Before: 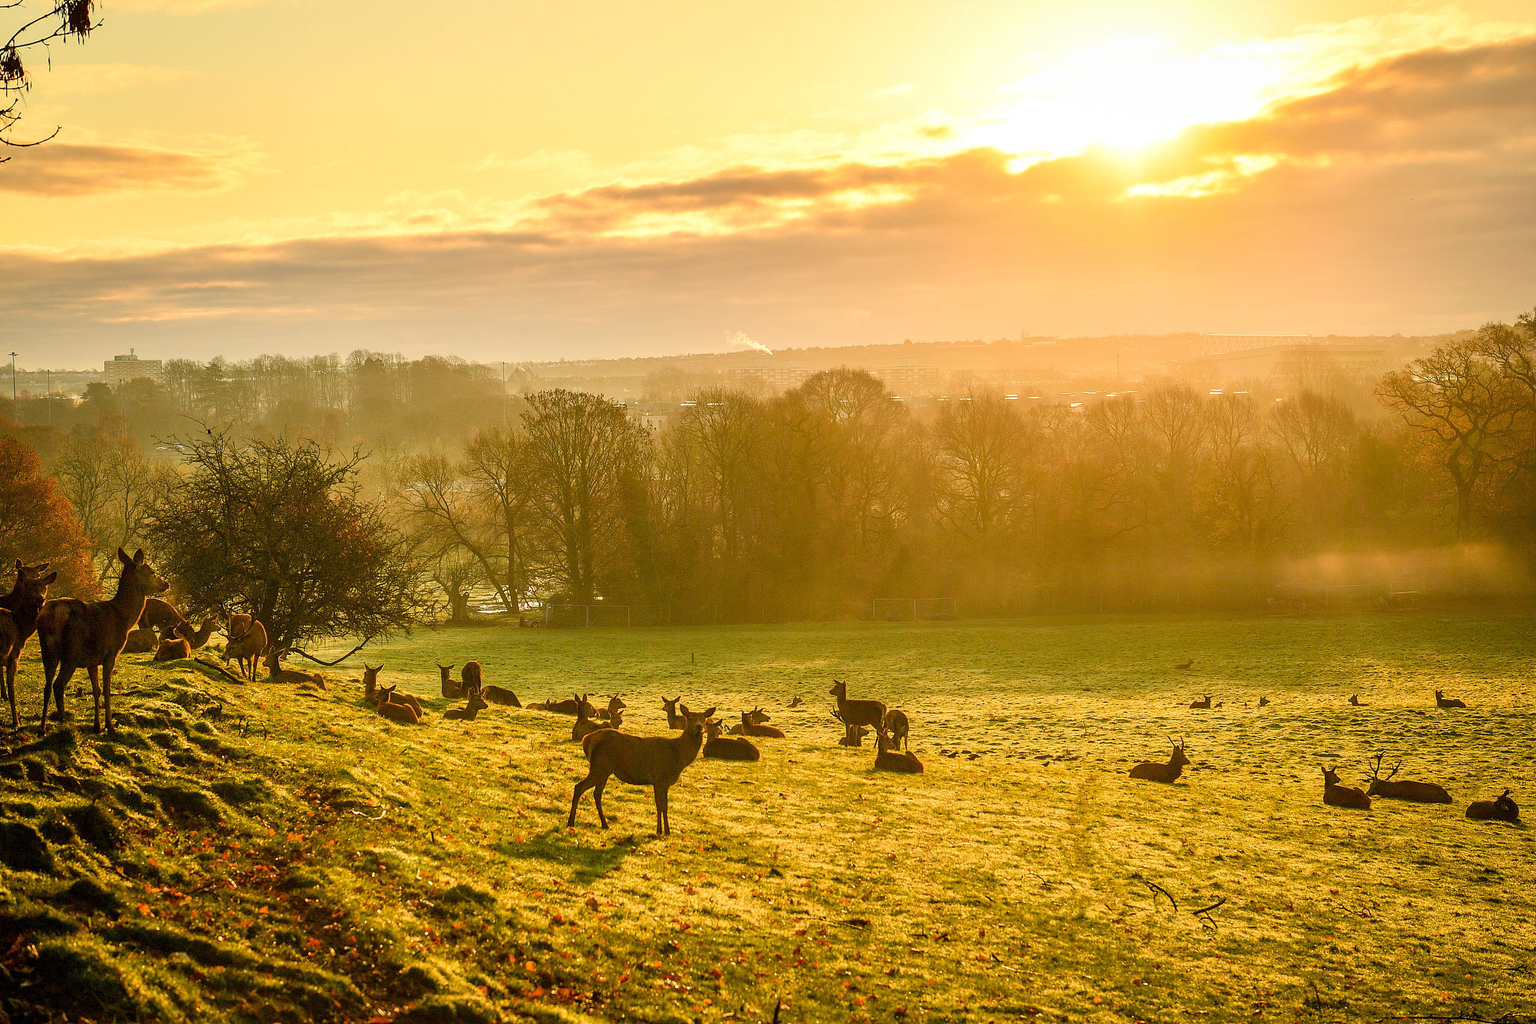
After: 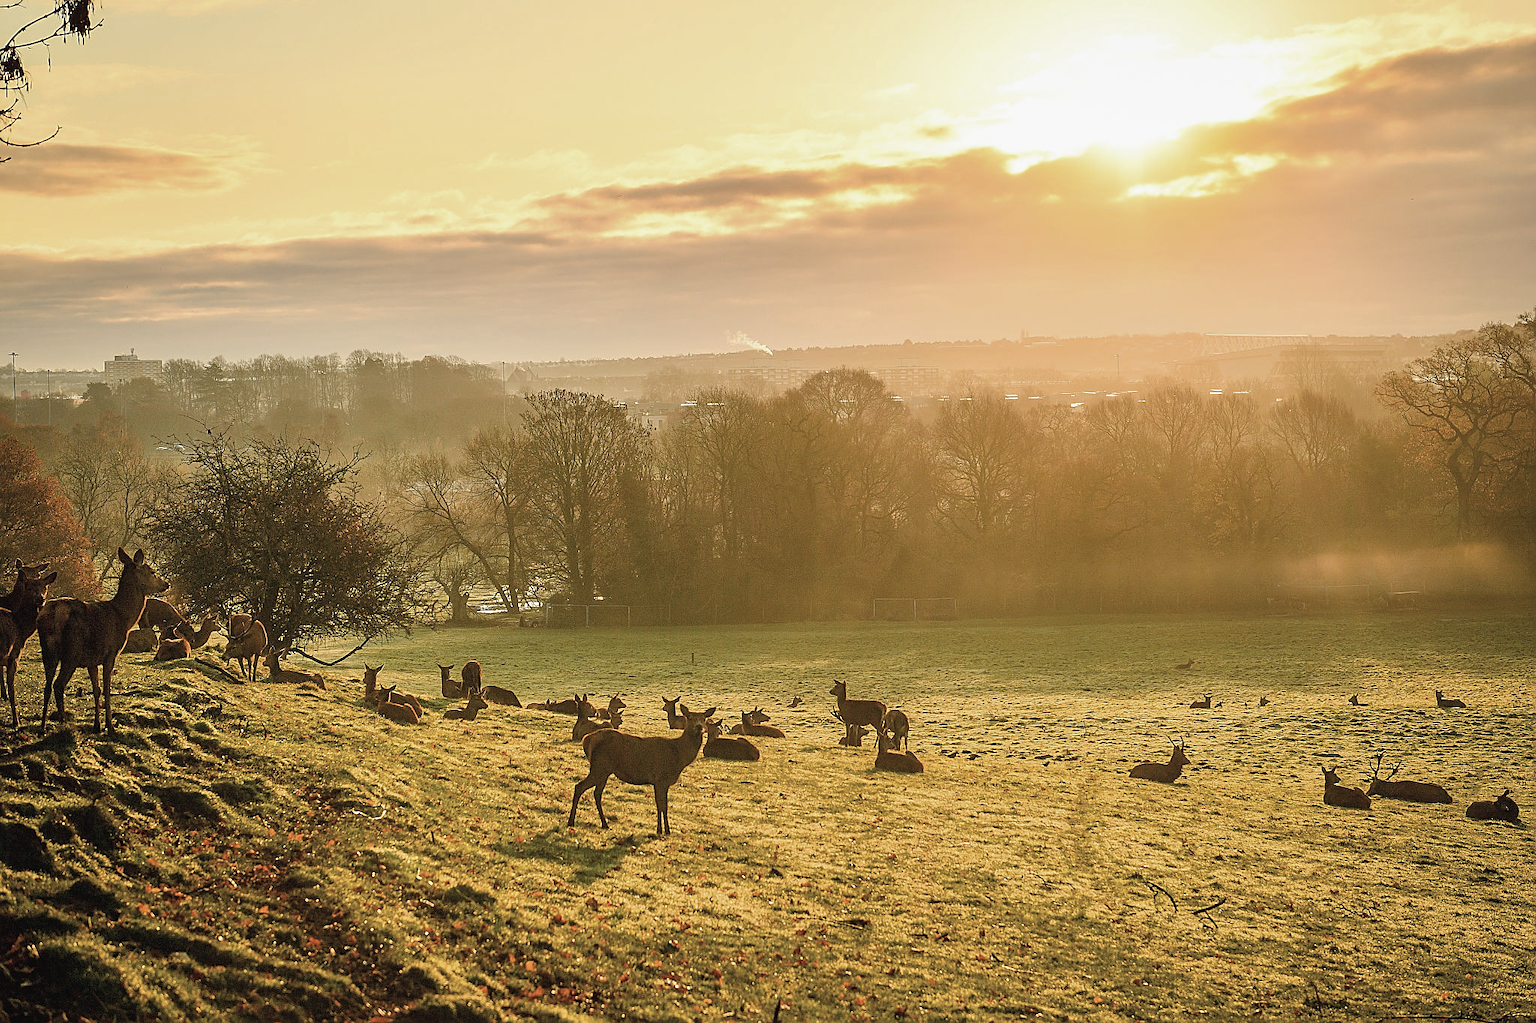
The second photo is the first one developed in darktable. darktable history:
vibrance: vibrance 100%
sharpen: on, module defaults
contrast brightness saturation: contrast -0.05, saturation -0.41
